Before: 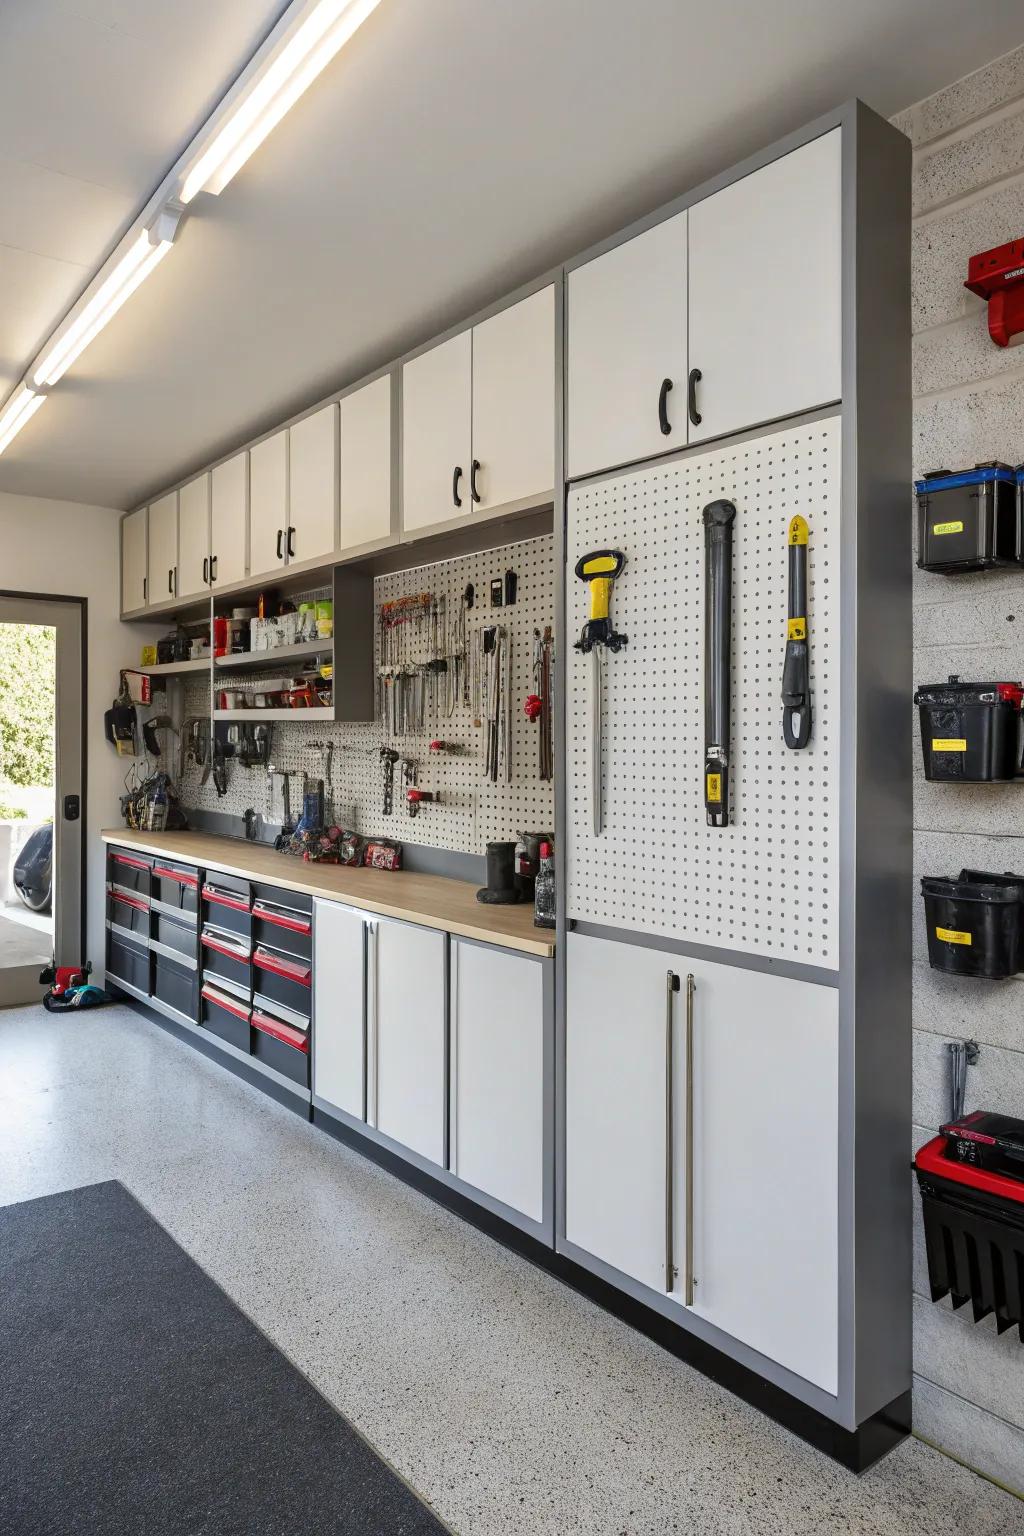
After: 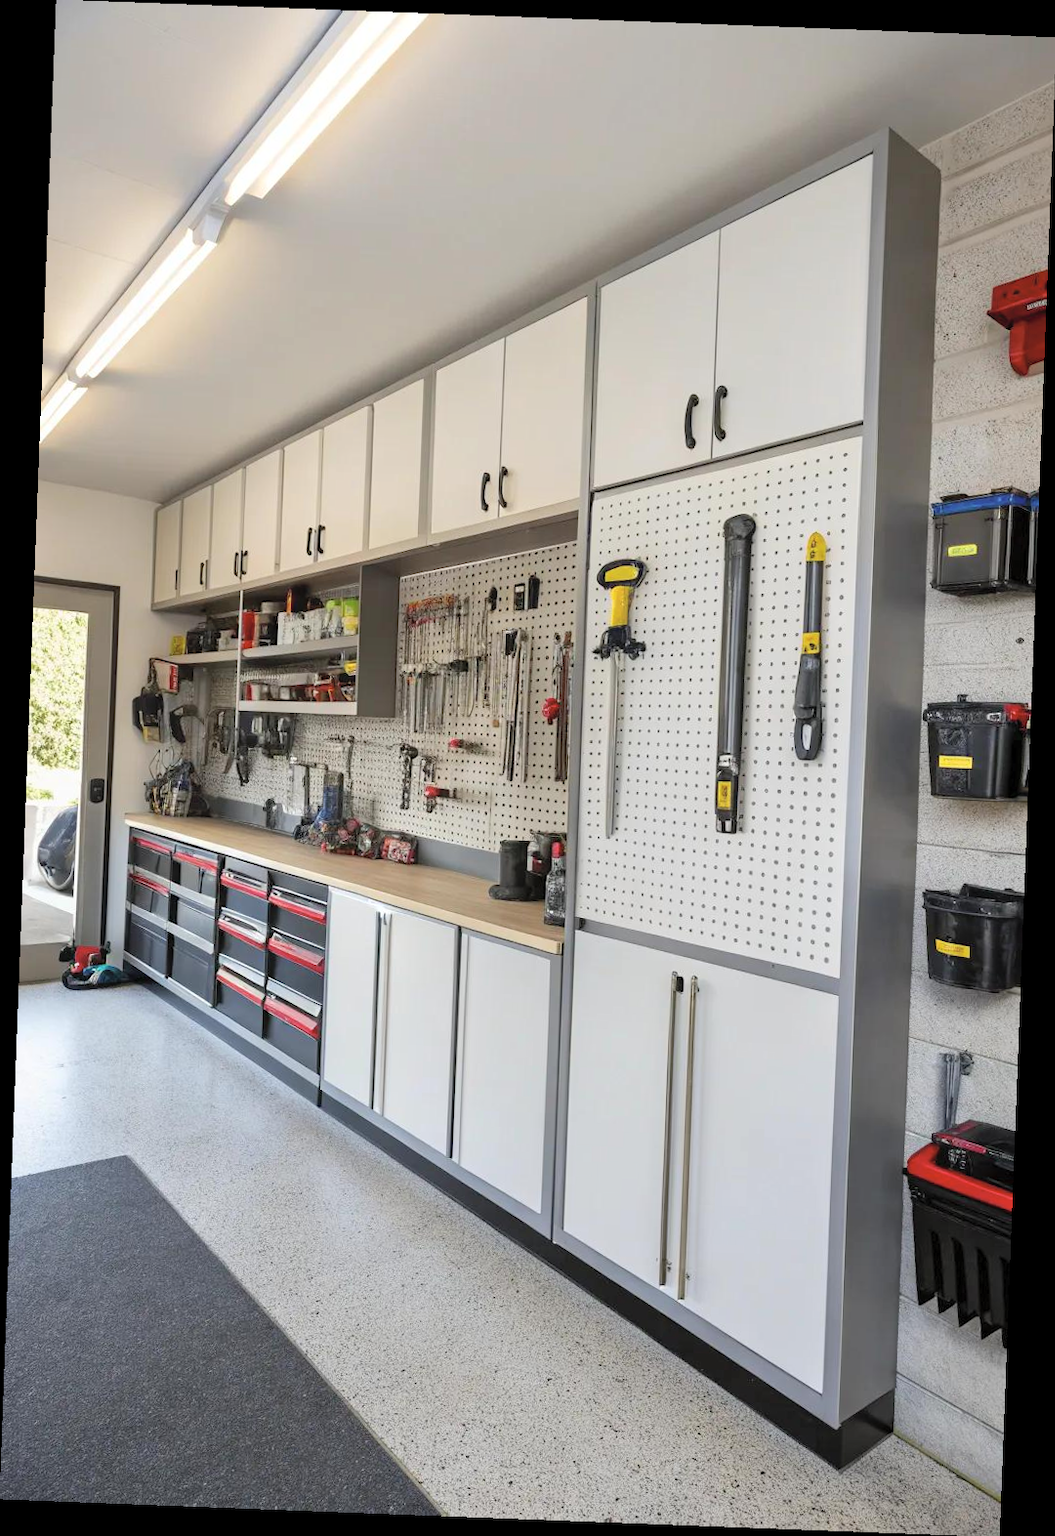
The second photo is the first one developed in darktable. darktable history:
contrast brightness saturation: brightness 0.15
rotate and perspective: rotation 2.17°, automatic cropping off
